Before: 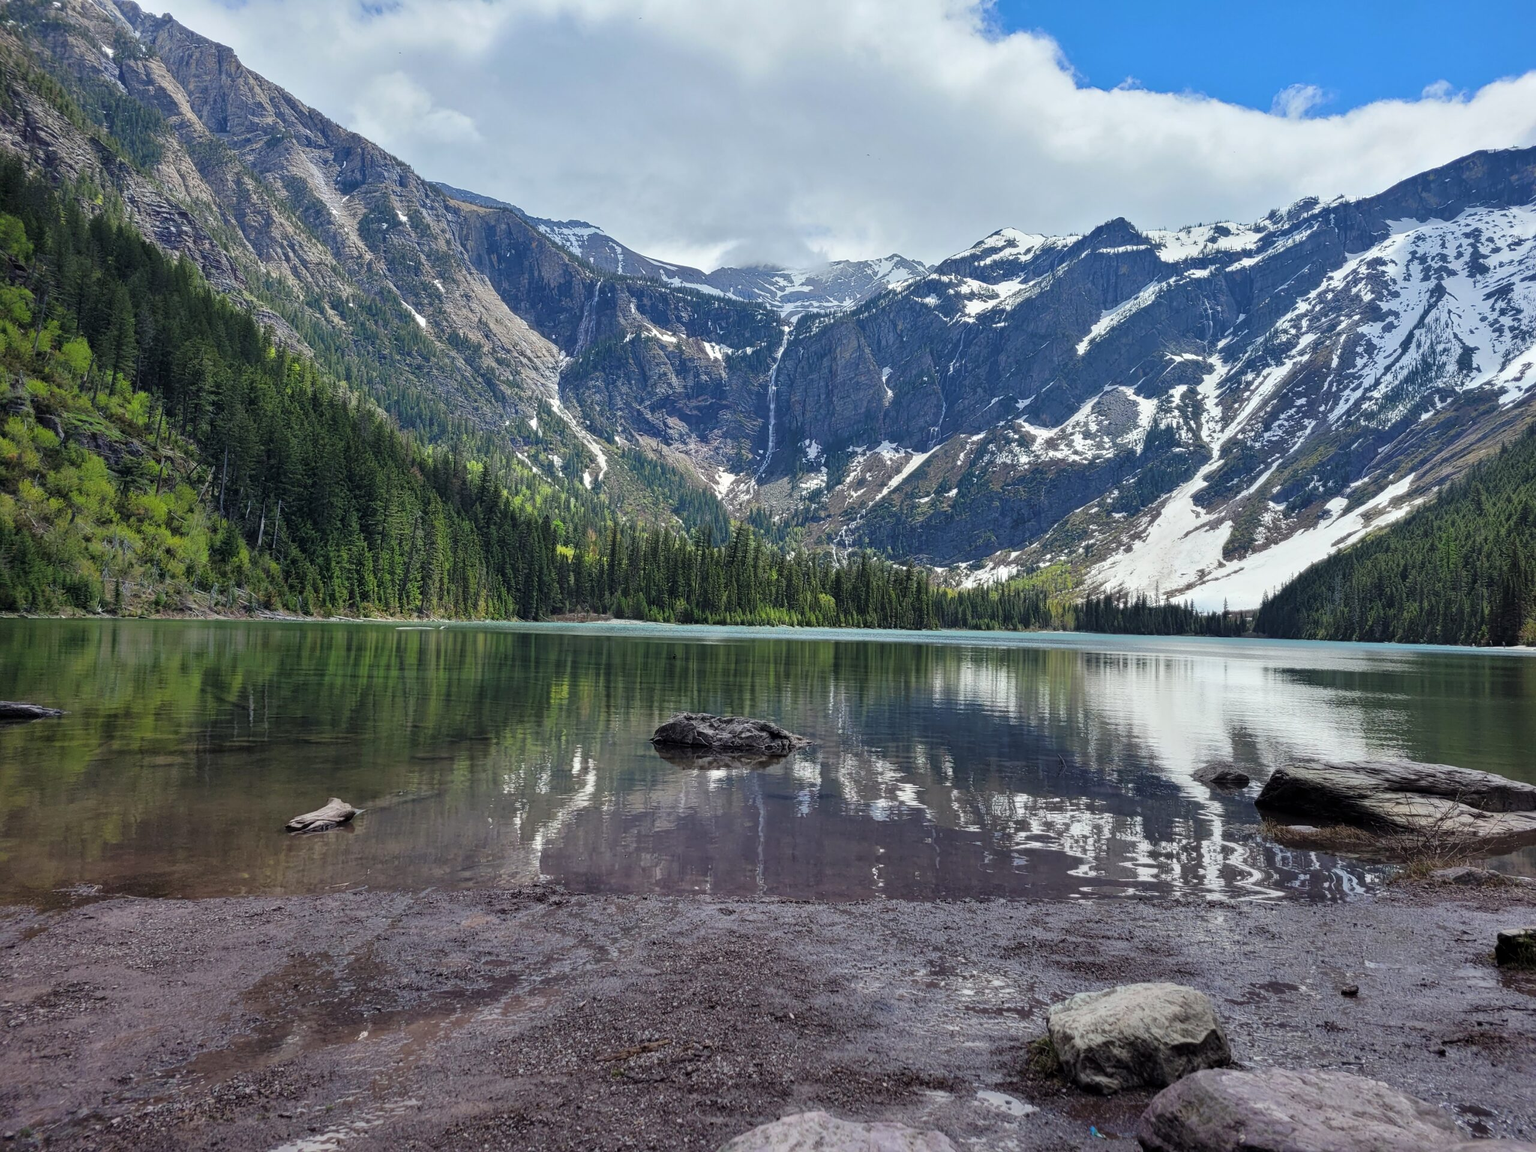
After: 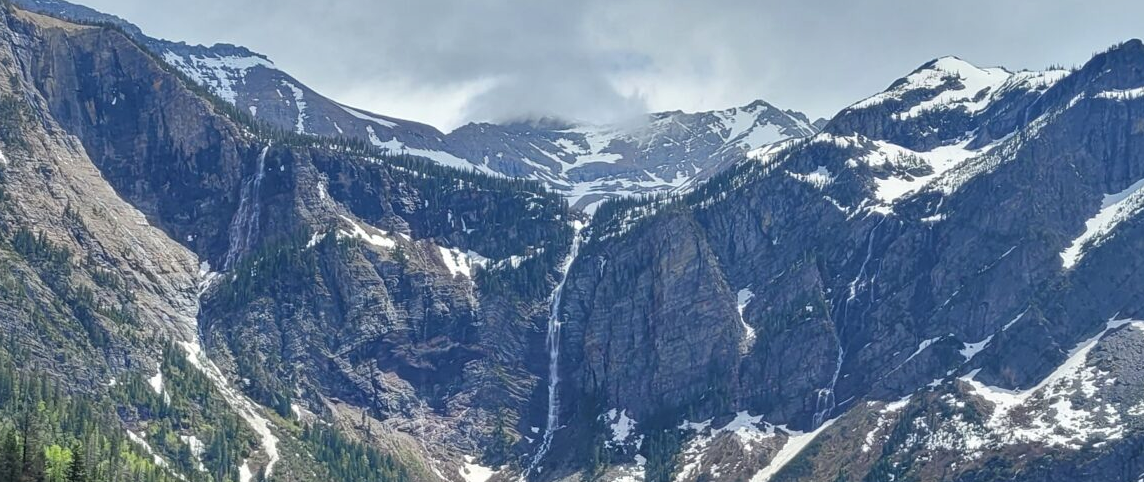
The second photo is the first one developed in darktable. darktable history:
crop: left 28.64%, top 16.832%, right 26.637%, bottom 58.055%
shadows and highlights: low approximation 0.01, soften with gaussian
